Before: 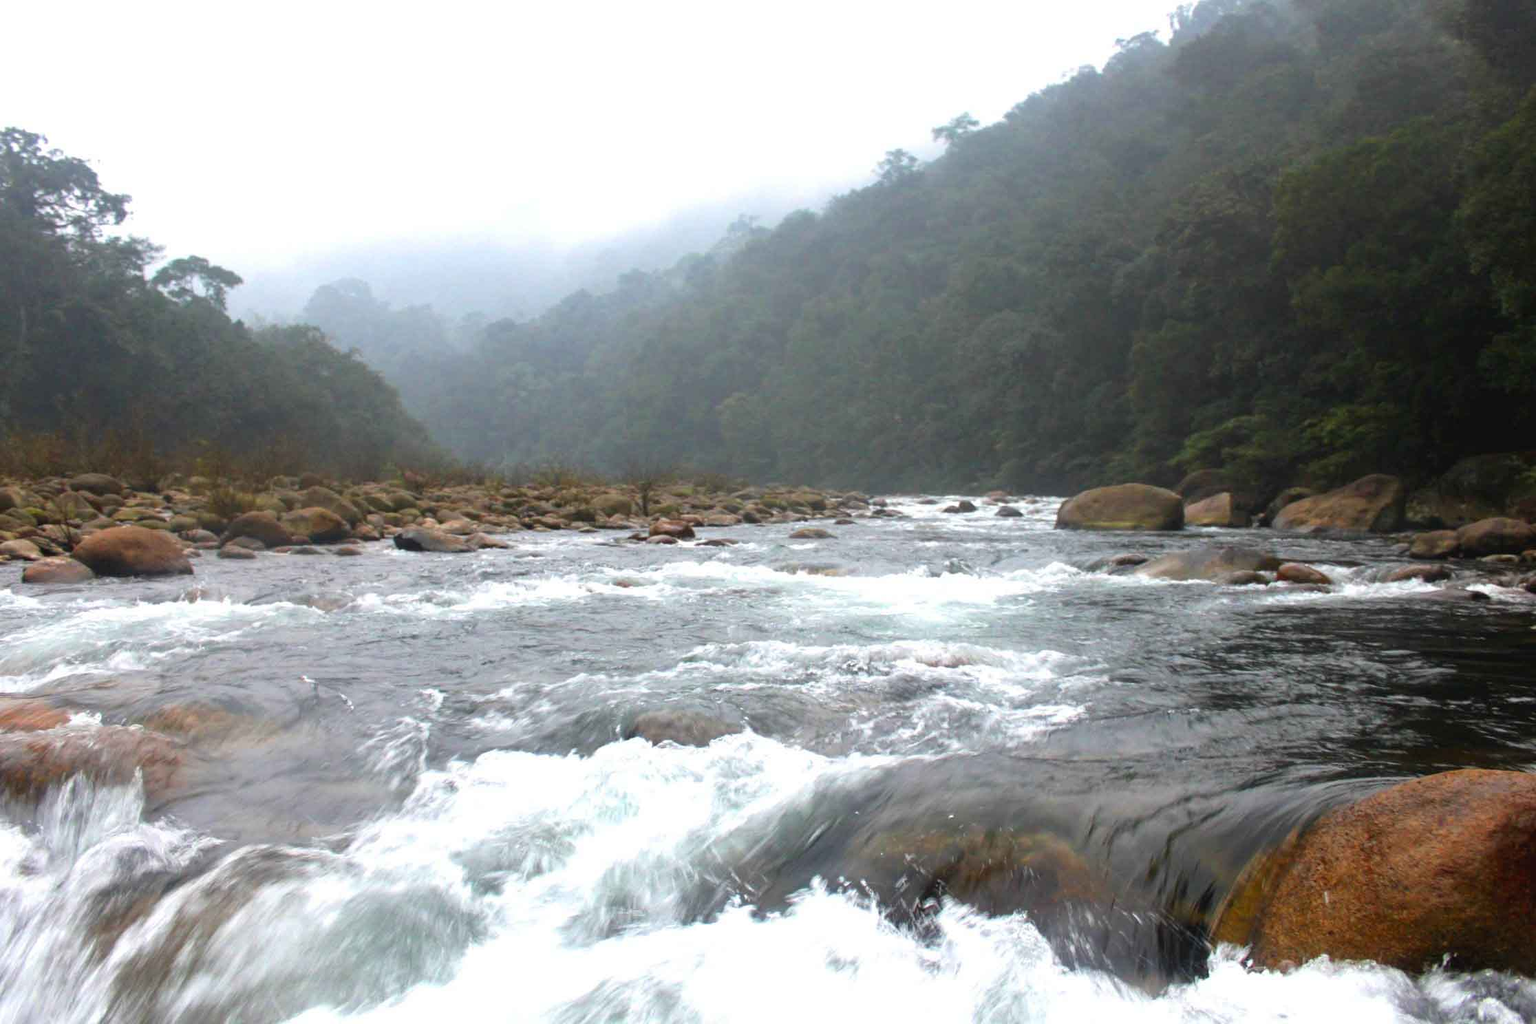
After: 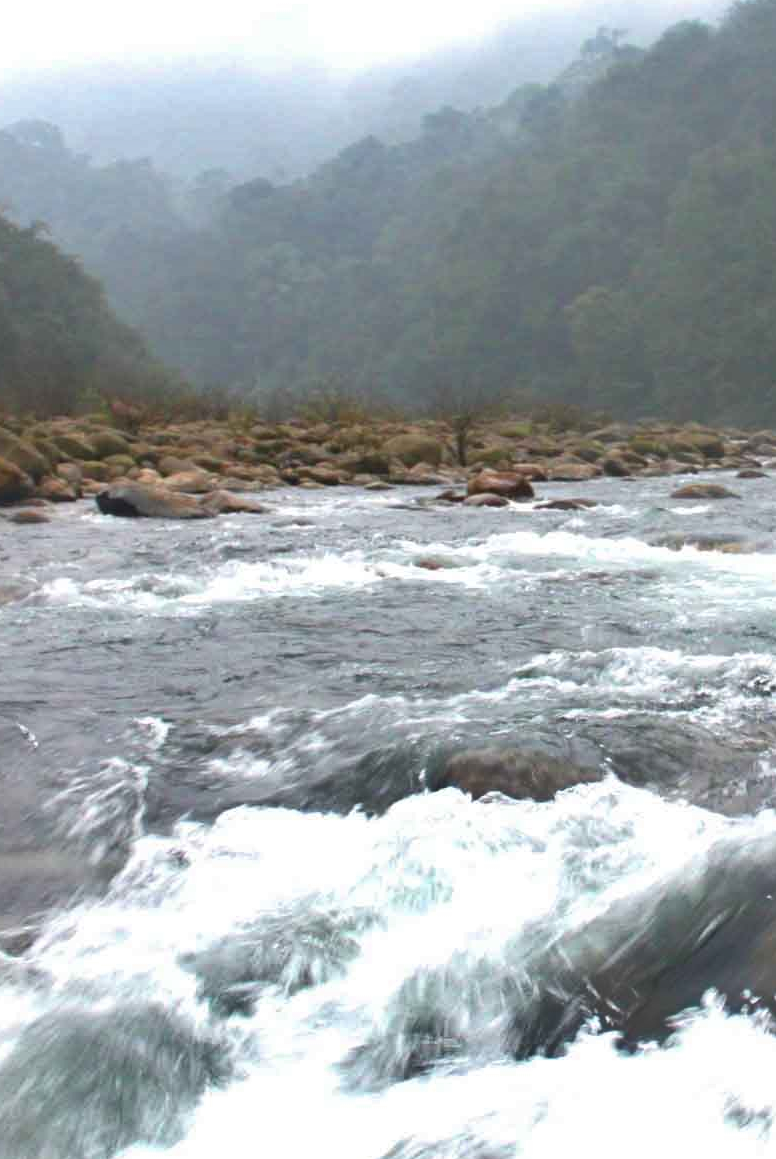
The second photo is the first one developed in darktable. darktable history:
crop and rotate: left 21.349%, top 19.107%, right 43.853%, bottom 3.001%
shadows and highlights: low approximation 0.01, soften with gaussian
